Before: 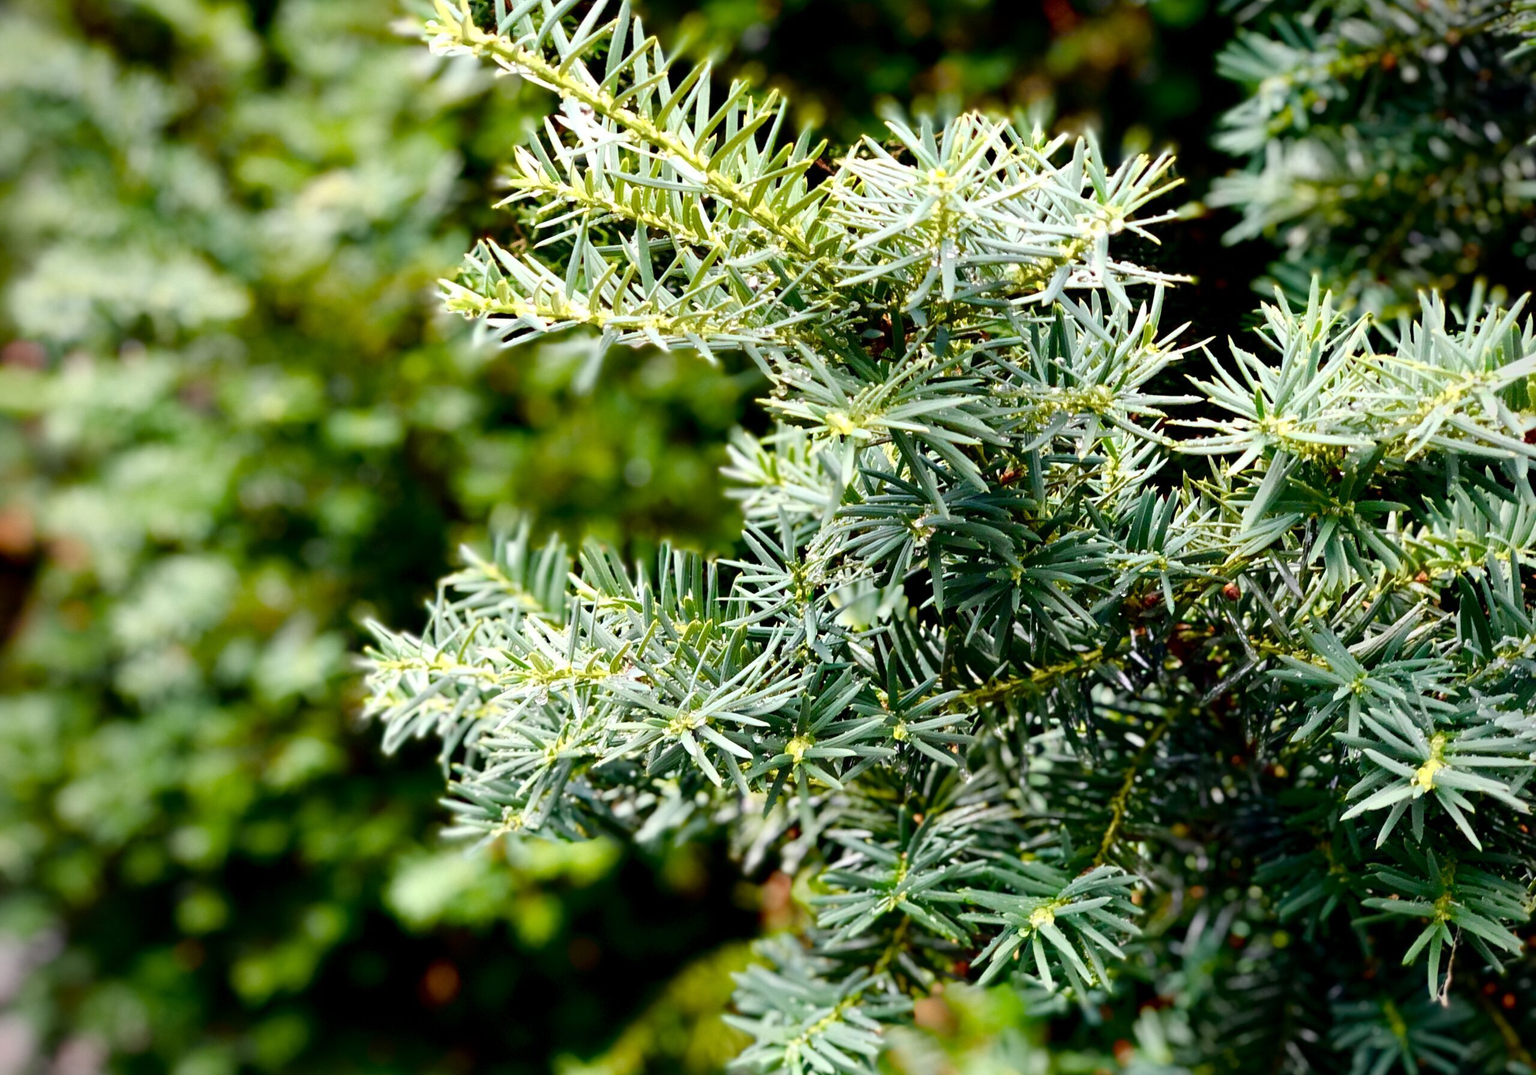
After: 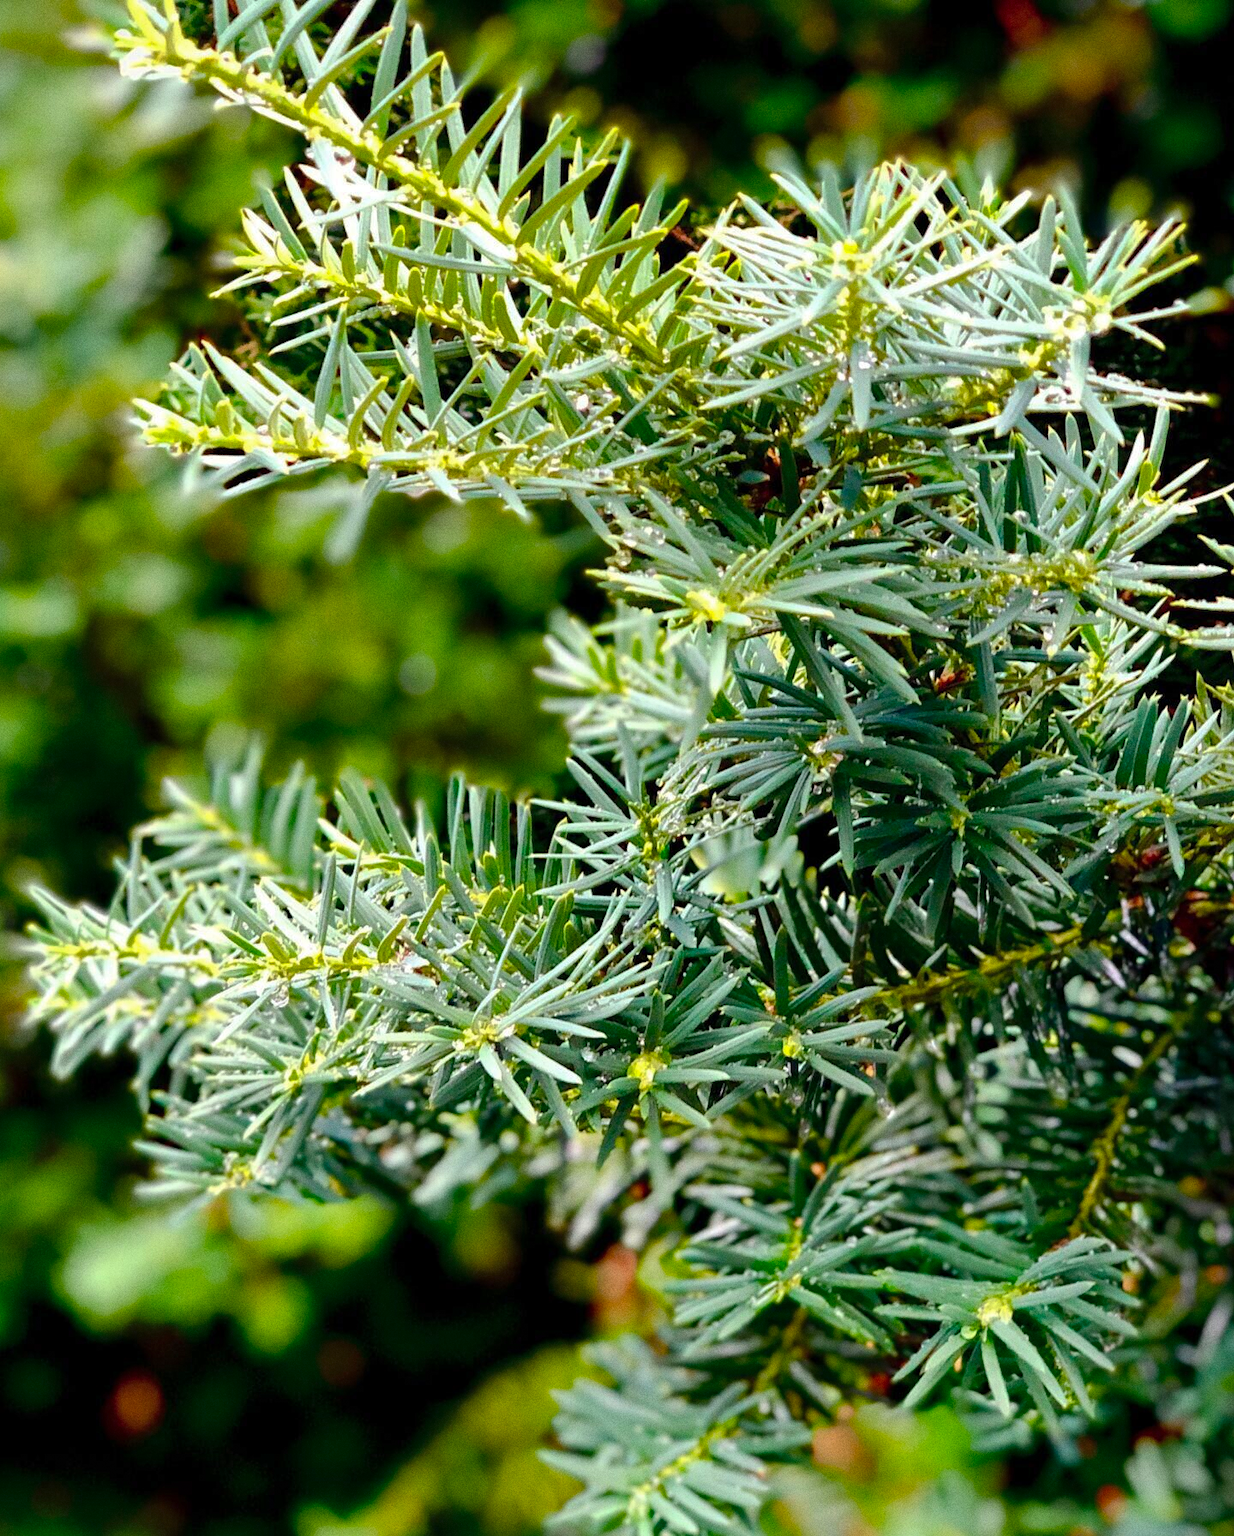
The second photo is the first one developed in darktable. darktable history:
grain: coarseness 0.09 ISO
crop and rotate: left 22.516%, right 21.234%
shadows and highlights: shadows 40, highlights -60
